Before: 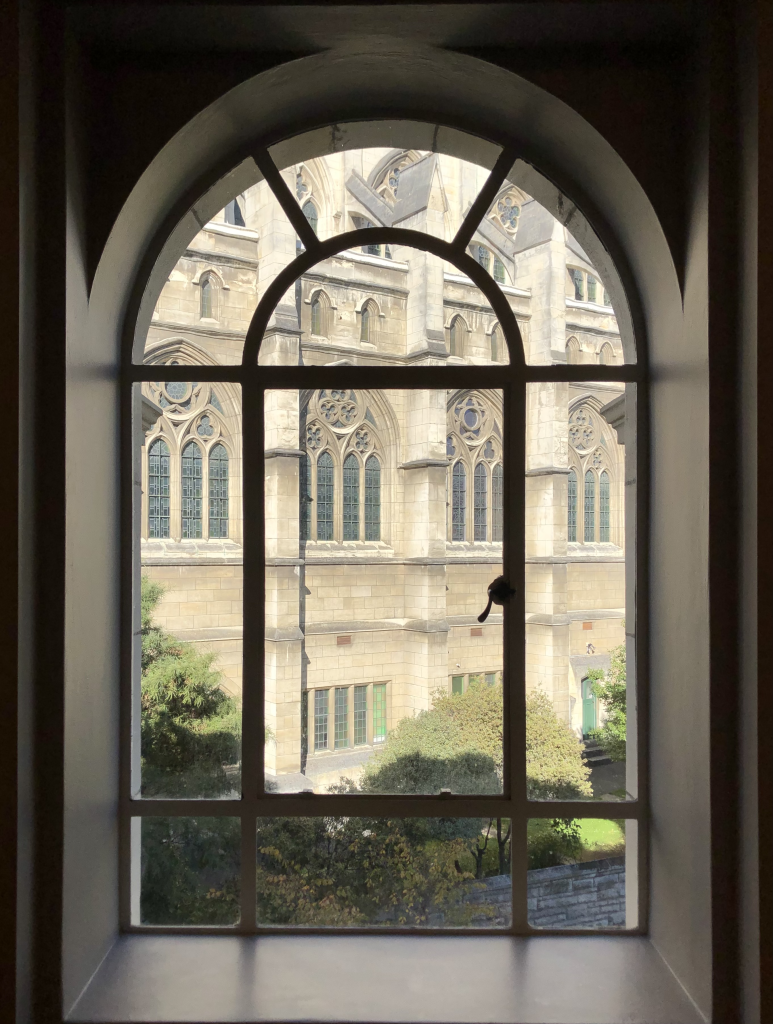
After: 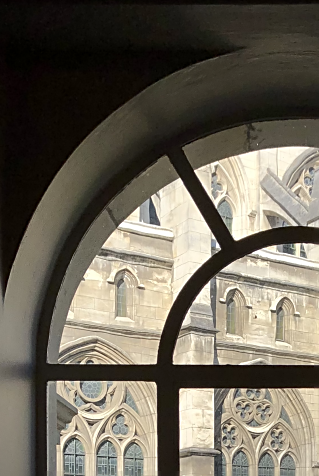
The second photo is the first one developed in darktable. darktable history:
crop and rotate: left 11.058%, top 0.111%, right 47.584%, bottom 53.361%
vignetting: fall-off start 97.29%, fall-off radius 79.16%, width/height ratio 1.107
sharpen: on, module defaults
exposure: black level correction 0.001, compensate highlight preservation false
